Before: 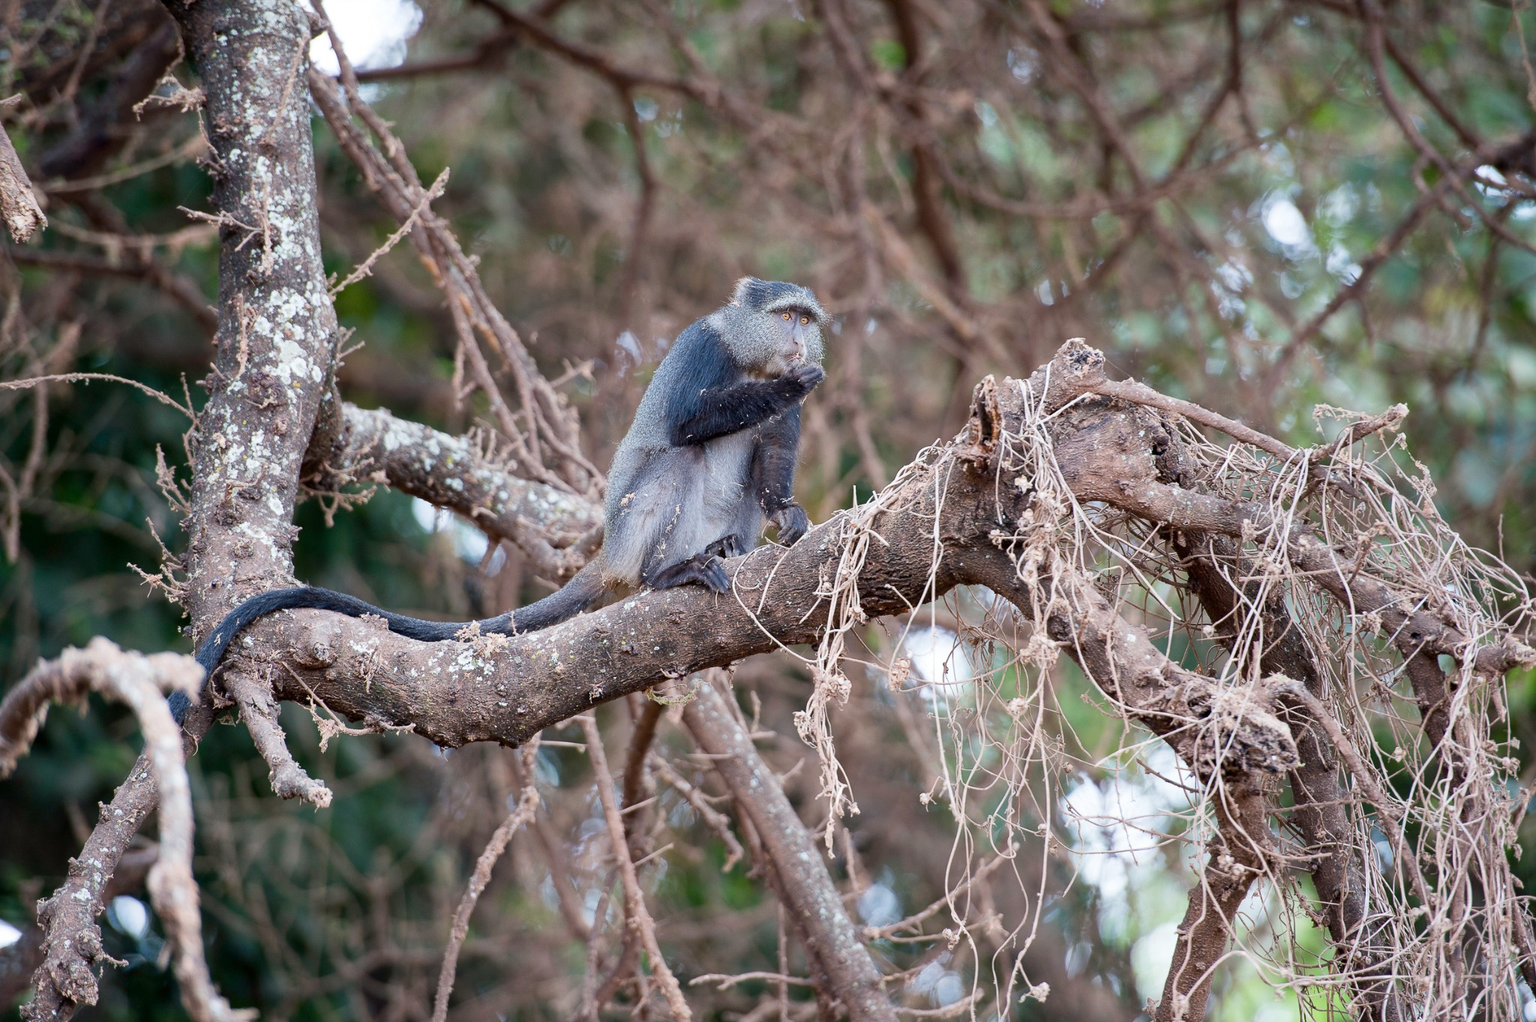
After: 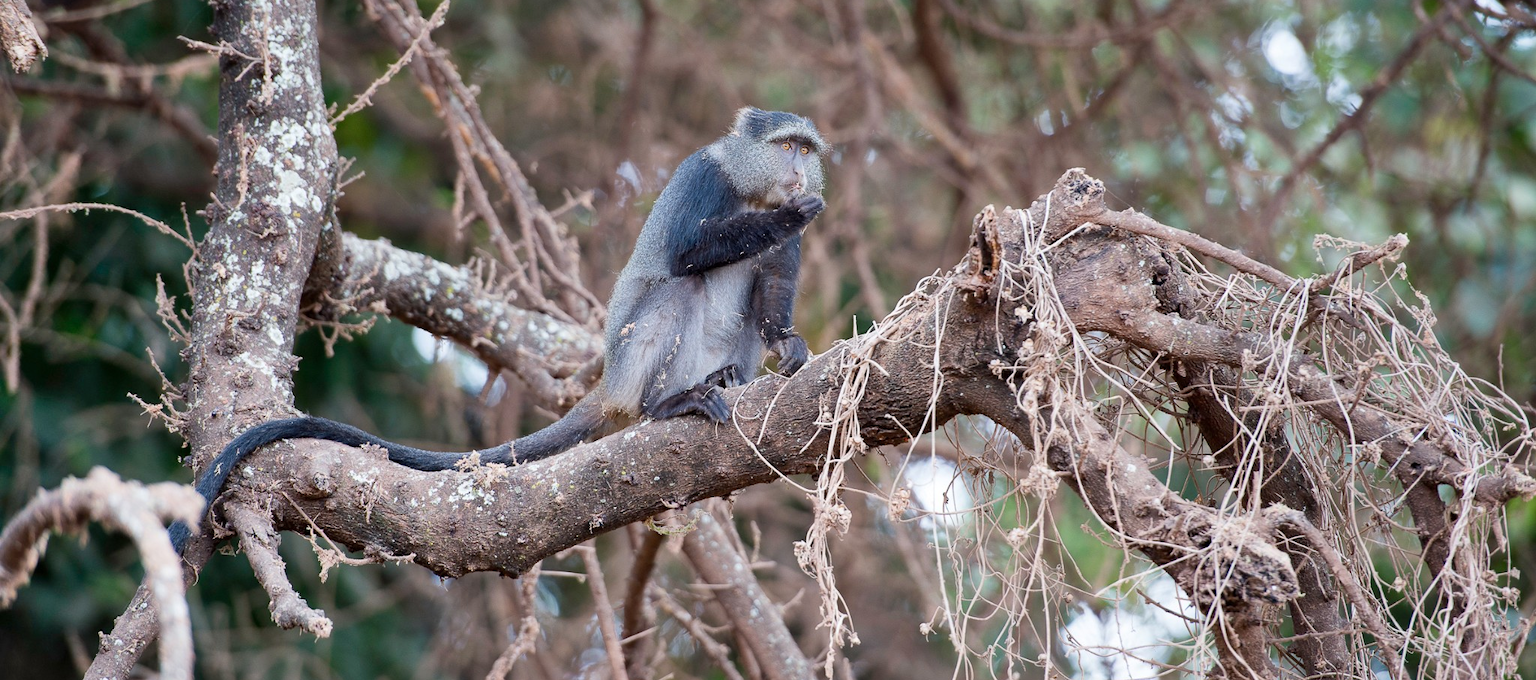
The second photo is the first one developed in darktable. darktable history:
crop: top 16.727%, bottom 16.727%
shadows and highlights: shadows 49, highlights -41, soften with gaussian
